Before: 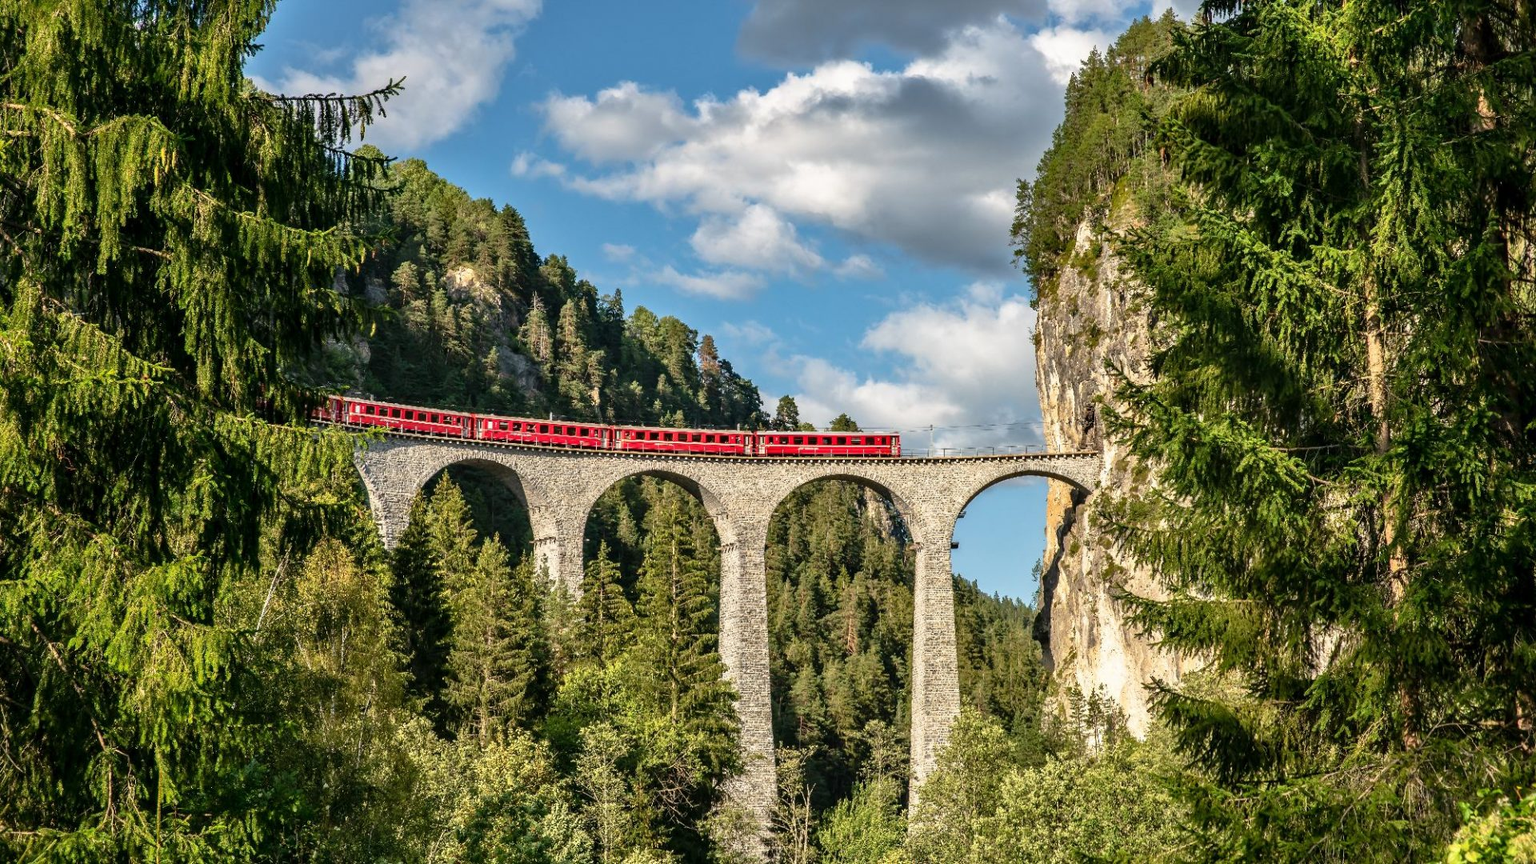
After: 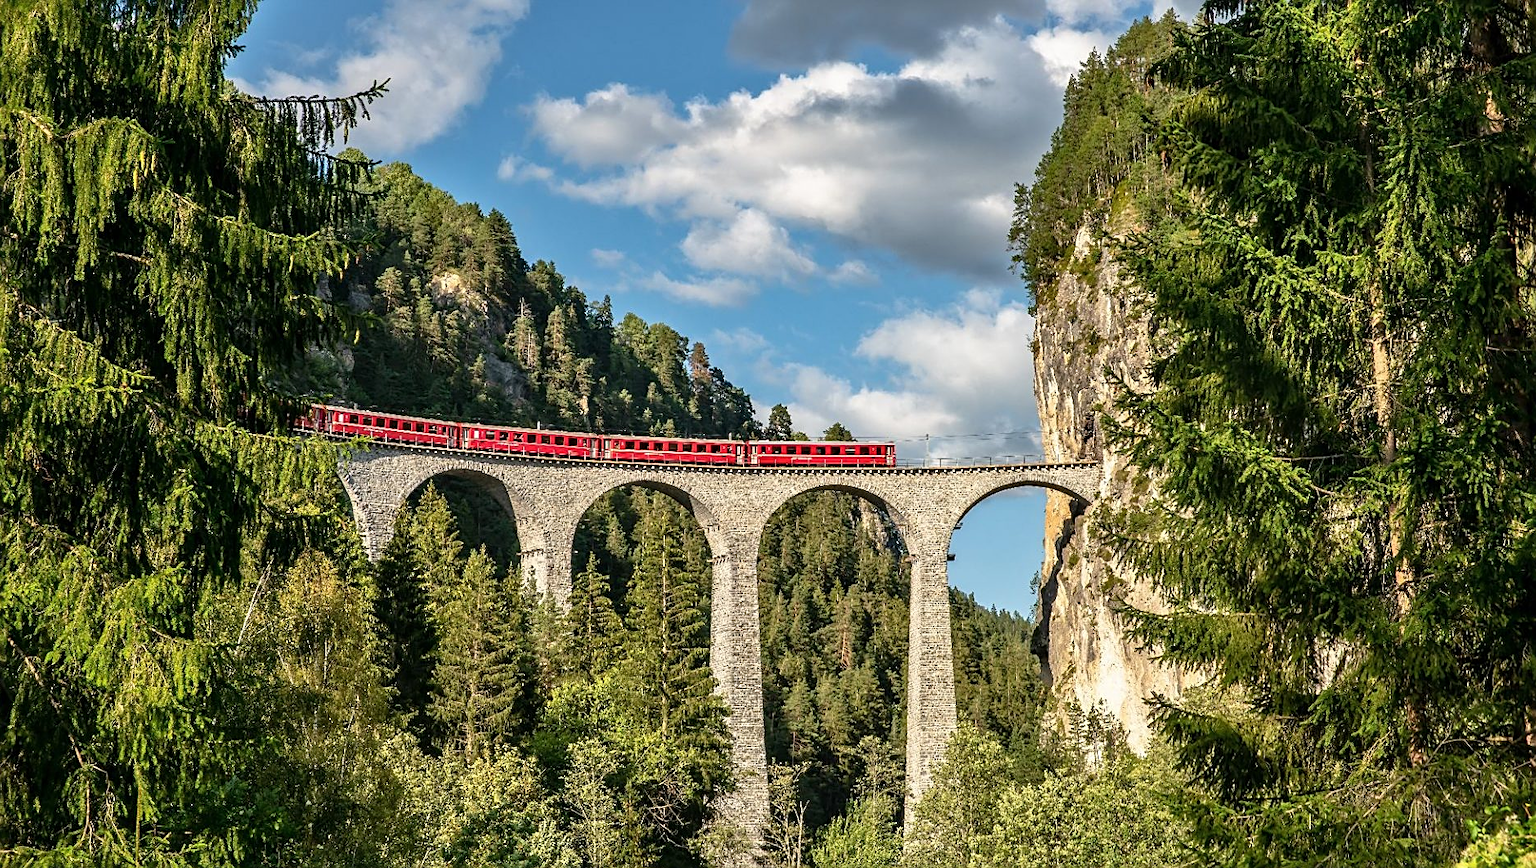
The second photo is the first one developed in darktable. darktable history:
sharpen: on, module defaults
crop and rotate: left 1.581%, right 0.52%, bottom 1.577%
color correction: highlights b* 0.021, saturation 0.993
